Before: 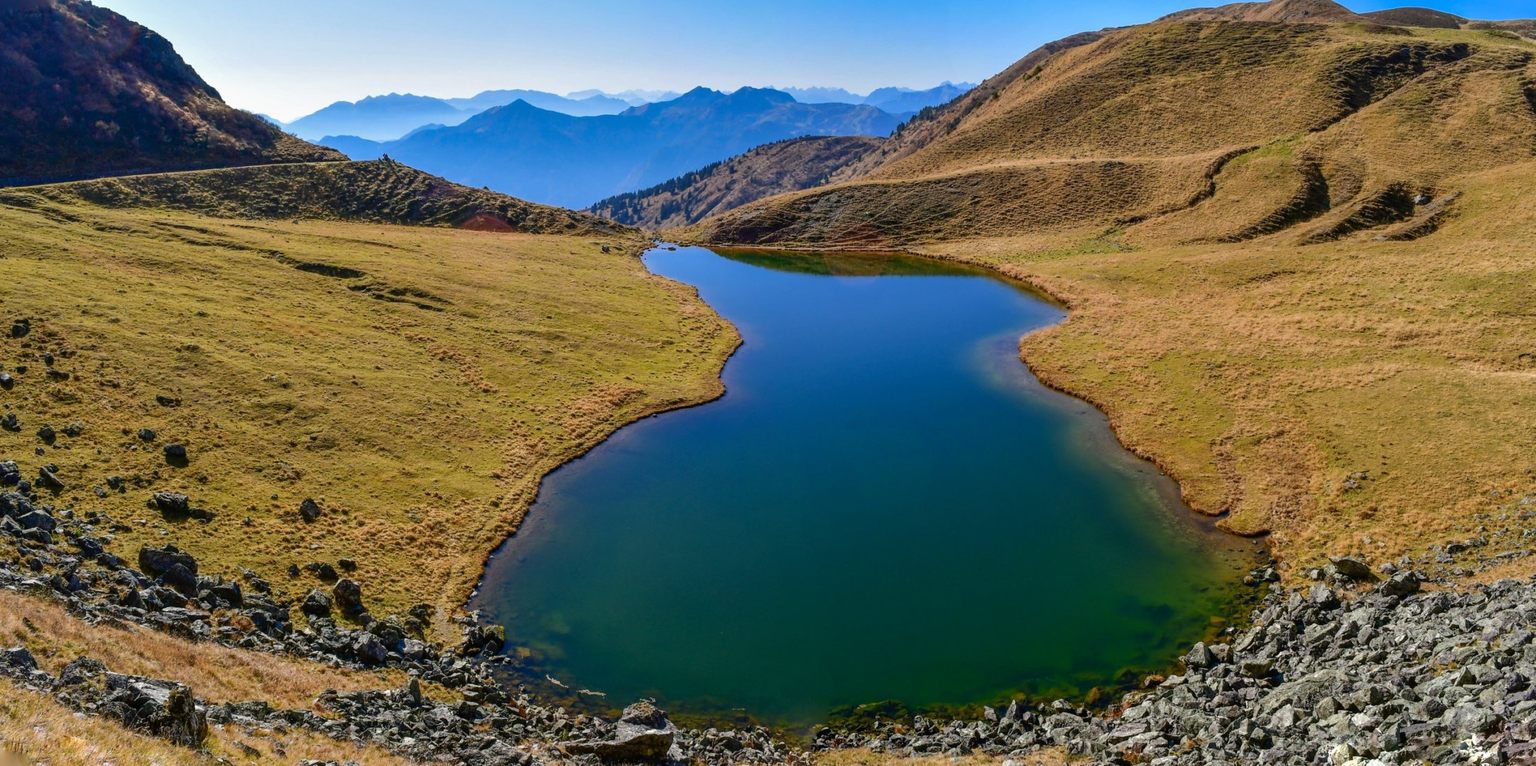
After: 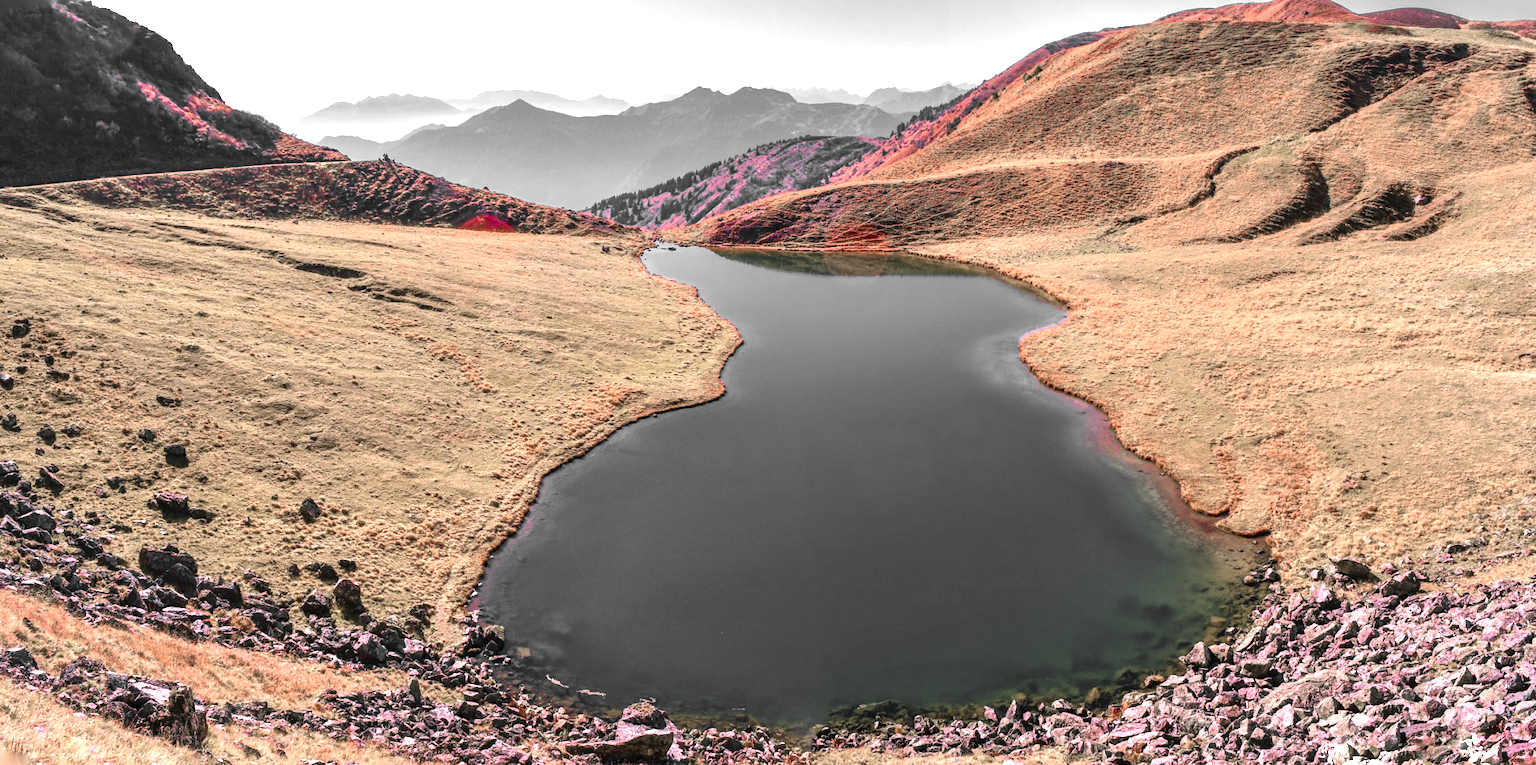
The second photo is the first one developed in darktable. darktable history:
color zones: curves: ch1 [(0, 0.831) (0.08, 0.771) (0.157, 0.268) (0.241, 0.207) (0.562, -0.005) (0.714, -0.013) (0.876, 0.01) (1, 0.831)]
exposure: exposure 0.999 EV, compensate highlight preservation false
white balance: red 1.188, blue 1.11
